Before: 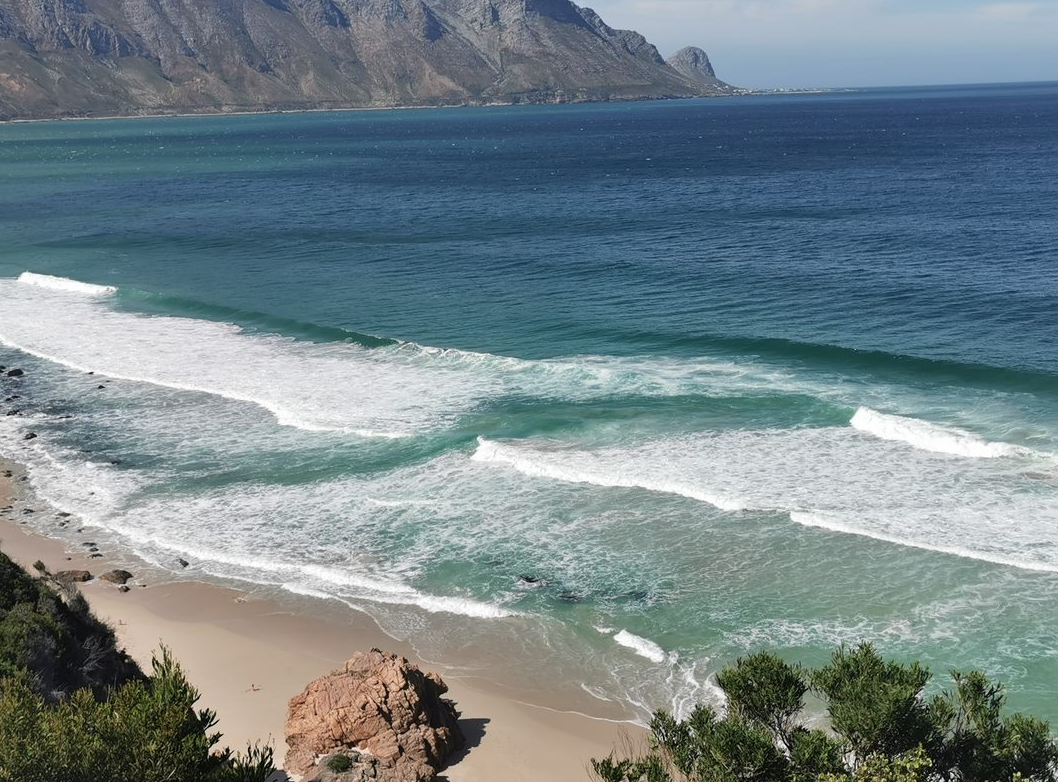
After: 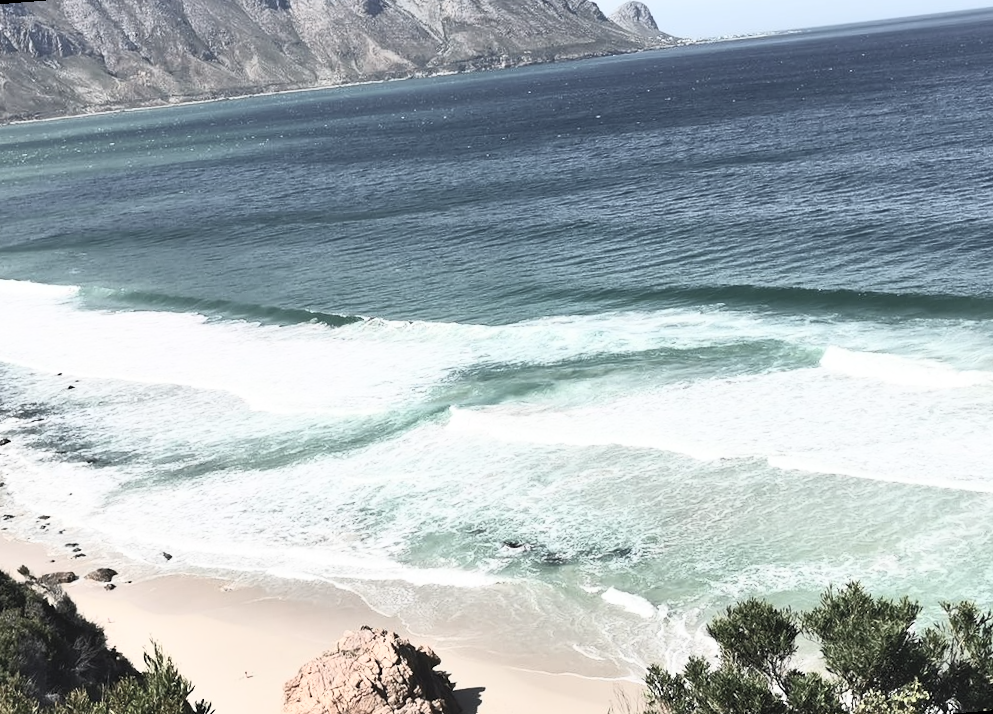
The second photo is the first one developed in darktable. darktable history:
contrast brightness saturation: contrast 0.57, brightness 0.57, saturation -0.34
rotate and perspective: rotation -4.57°, crop left 0.054, crop right 0.944, crop top 0.087, crop bottom 0.914
